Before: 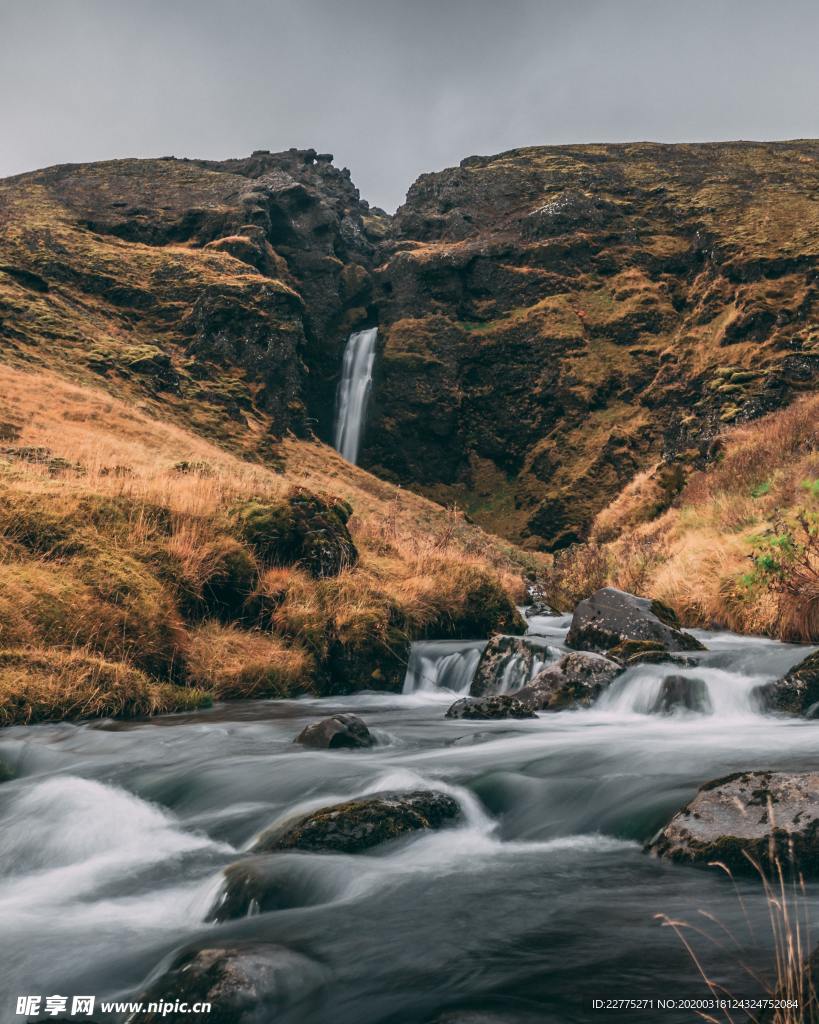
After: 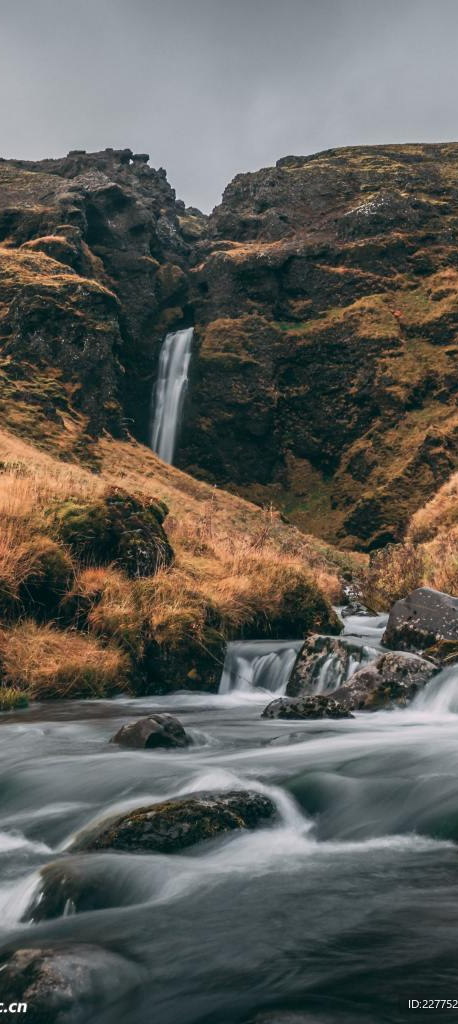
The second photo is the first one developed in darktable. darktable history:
crop and rotate: left 22.48%, right 21.558%
